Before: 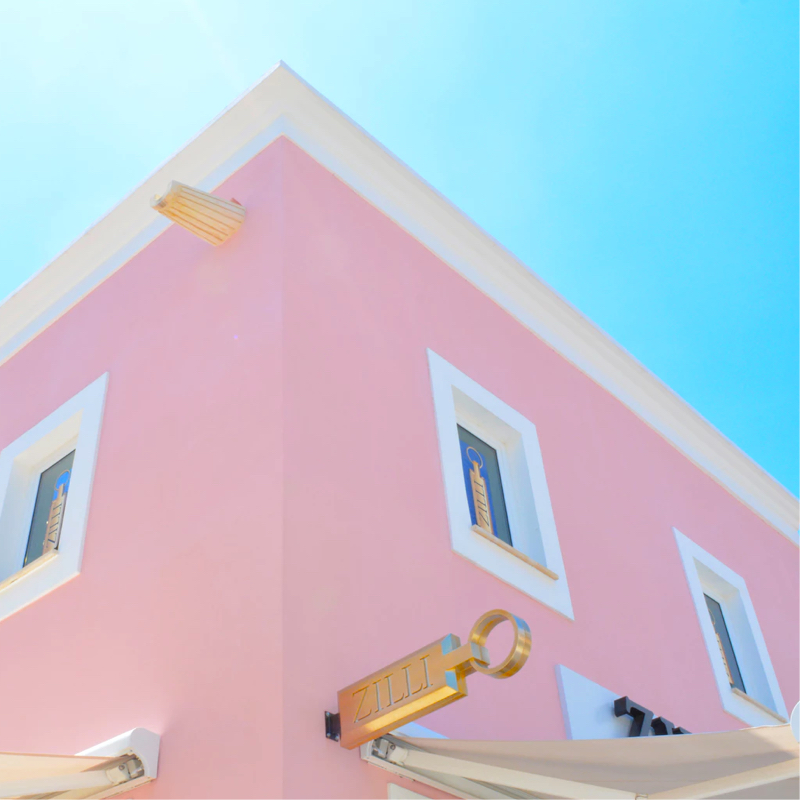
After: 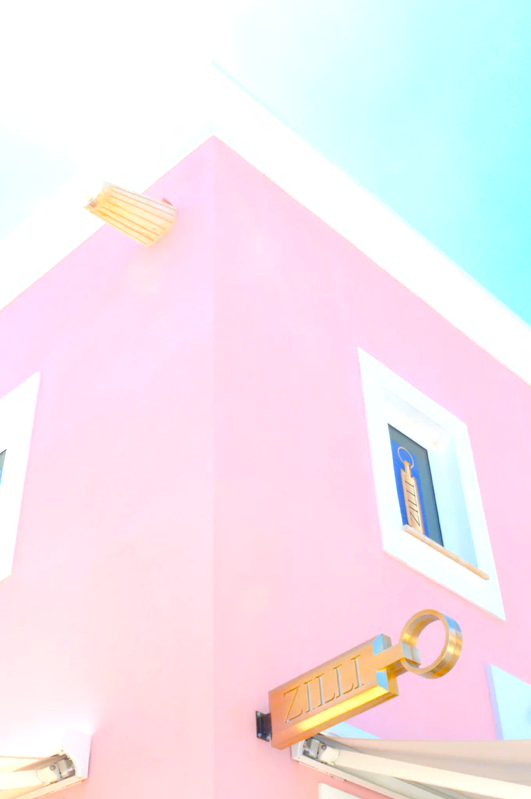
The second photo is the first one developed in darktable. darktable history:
tone equalizer: -8 EV -0.739 EV, -7 EV -0.668 EV, -6 EV -0.626 EV, -5 EV -0.363 EV, -3 EV 0.371 EV, -2 EV 0.6 EV, -1 EV 0.699 EV, +0 EV 0.761 EV, mask exposure compensation -0.505 EV
crop and rotate: left 8.687%, right 24.901%
